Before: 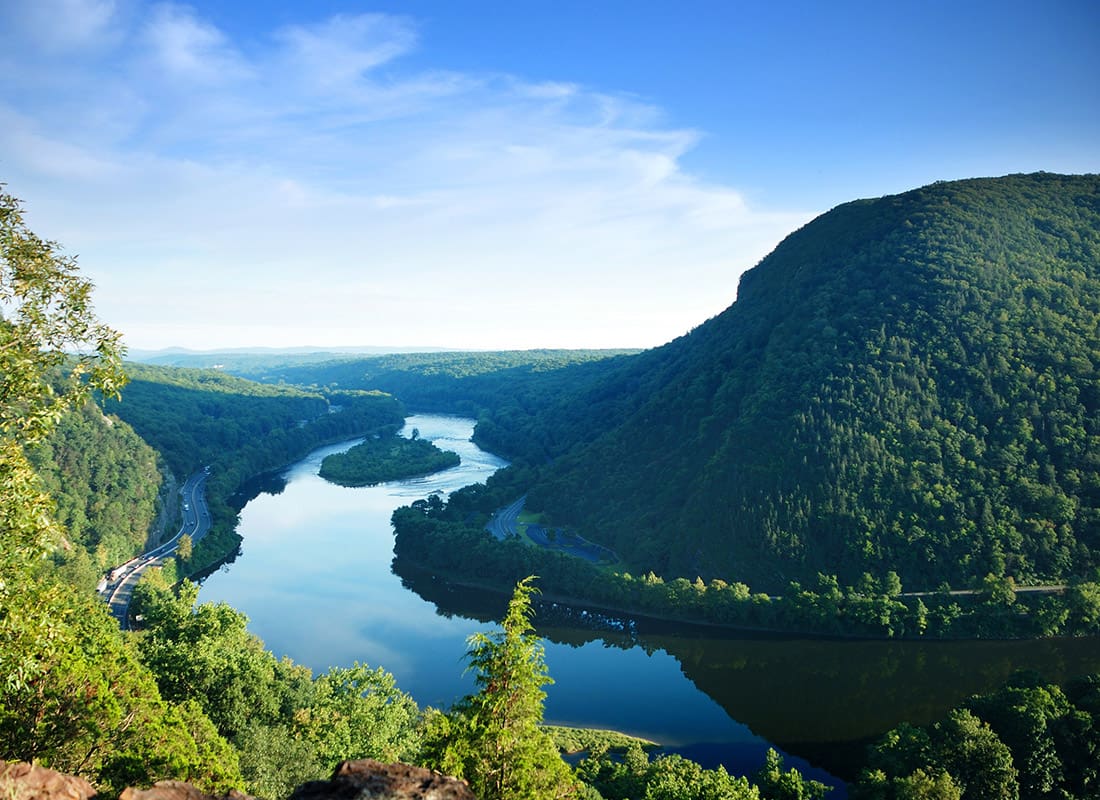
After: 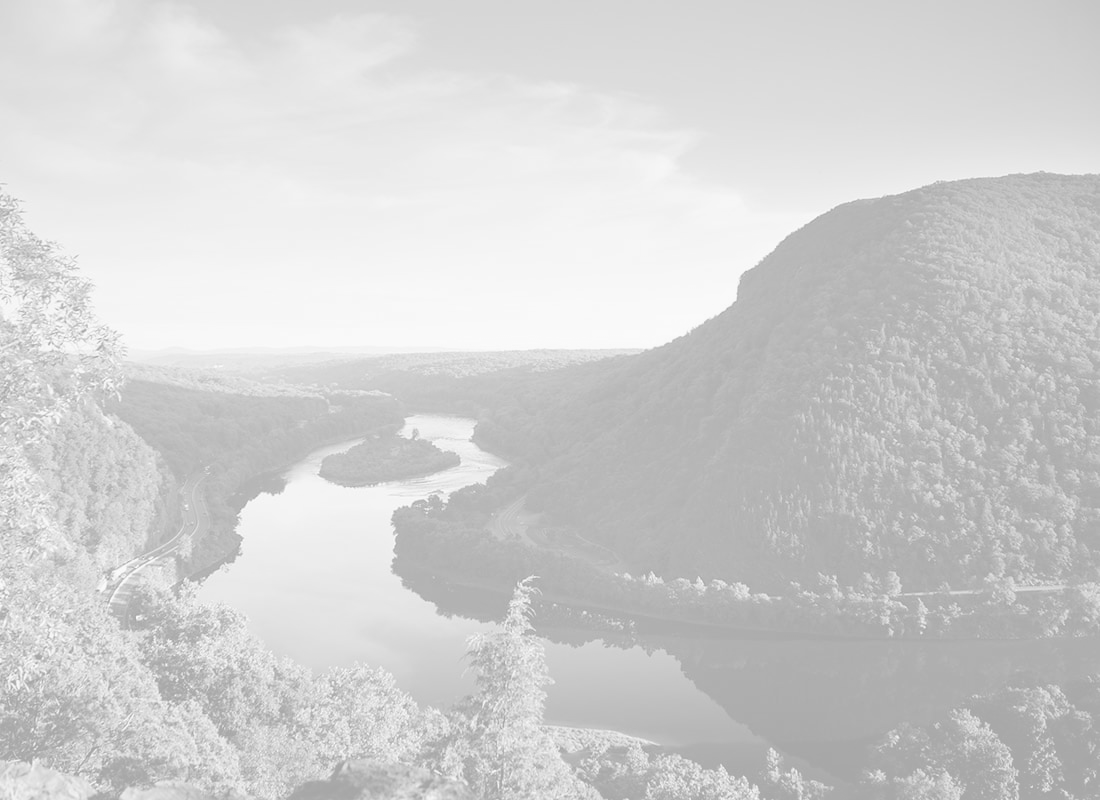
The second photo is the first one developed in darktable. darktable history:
colorize: hue 331.2°, saturation 75%, source mix 30.28%, lightness 70.52%, version 1
monochrome: a 2.21, b -1.33, size 2.2
tone equalizer: on, module defaults
